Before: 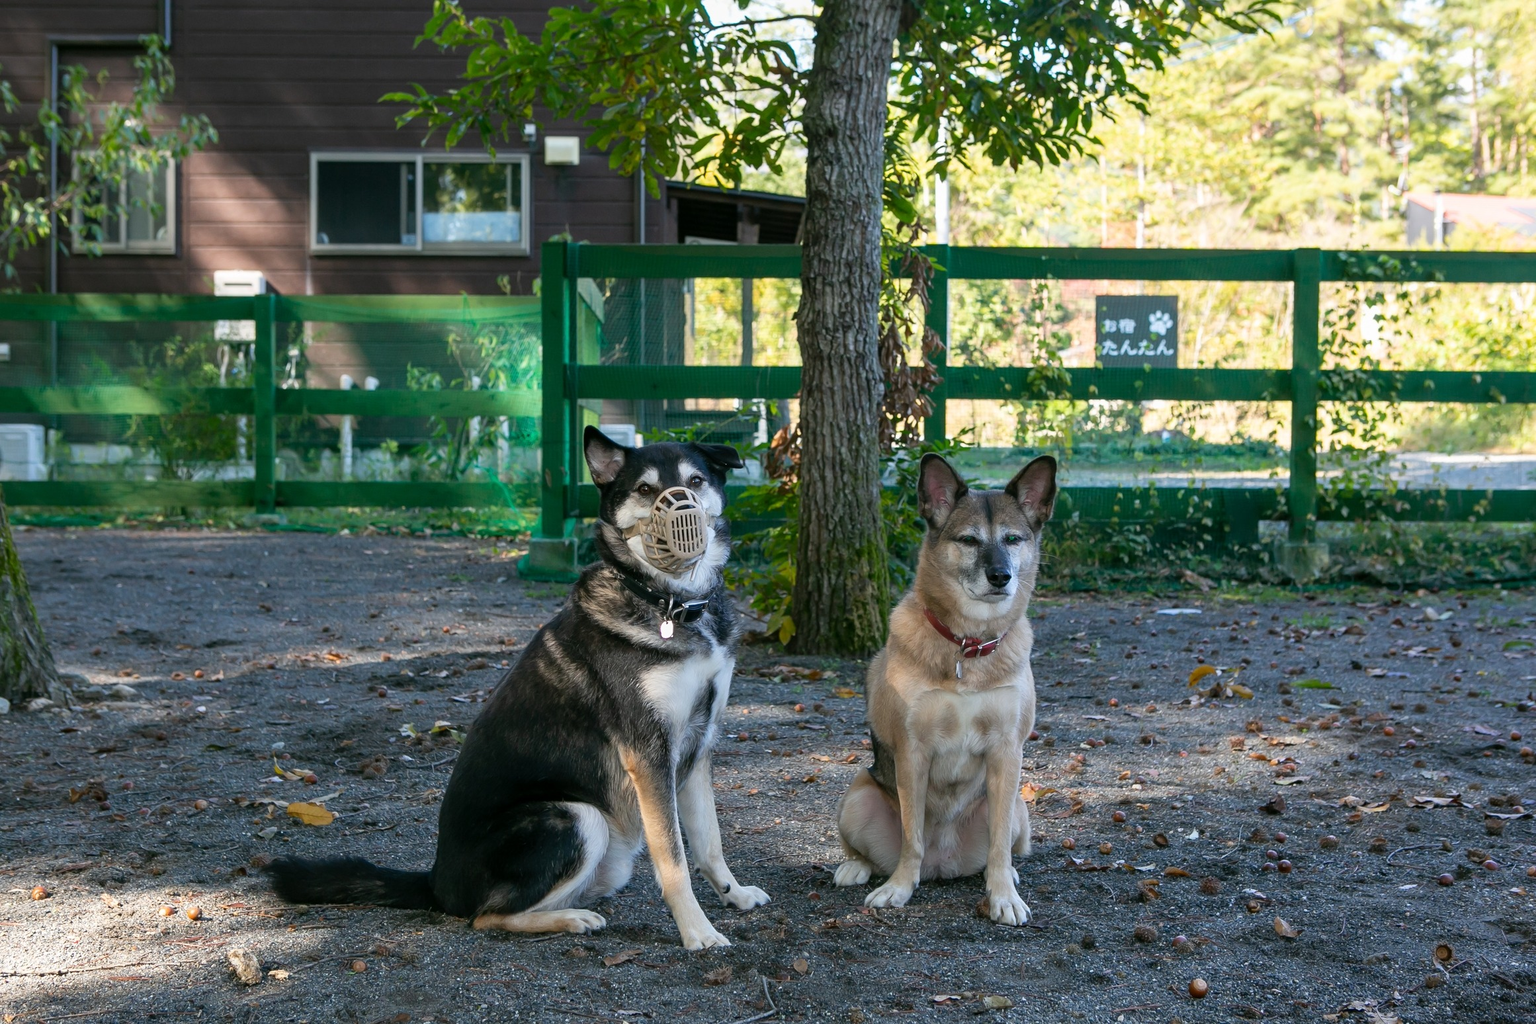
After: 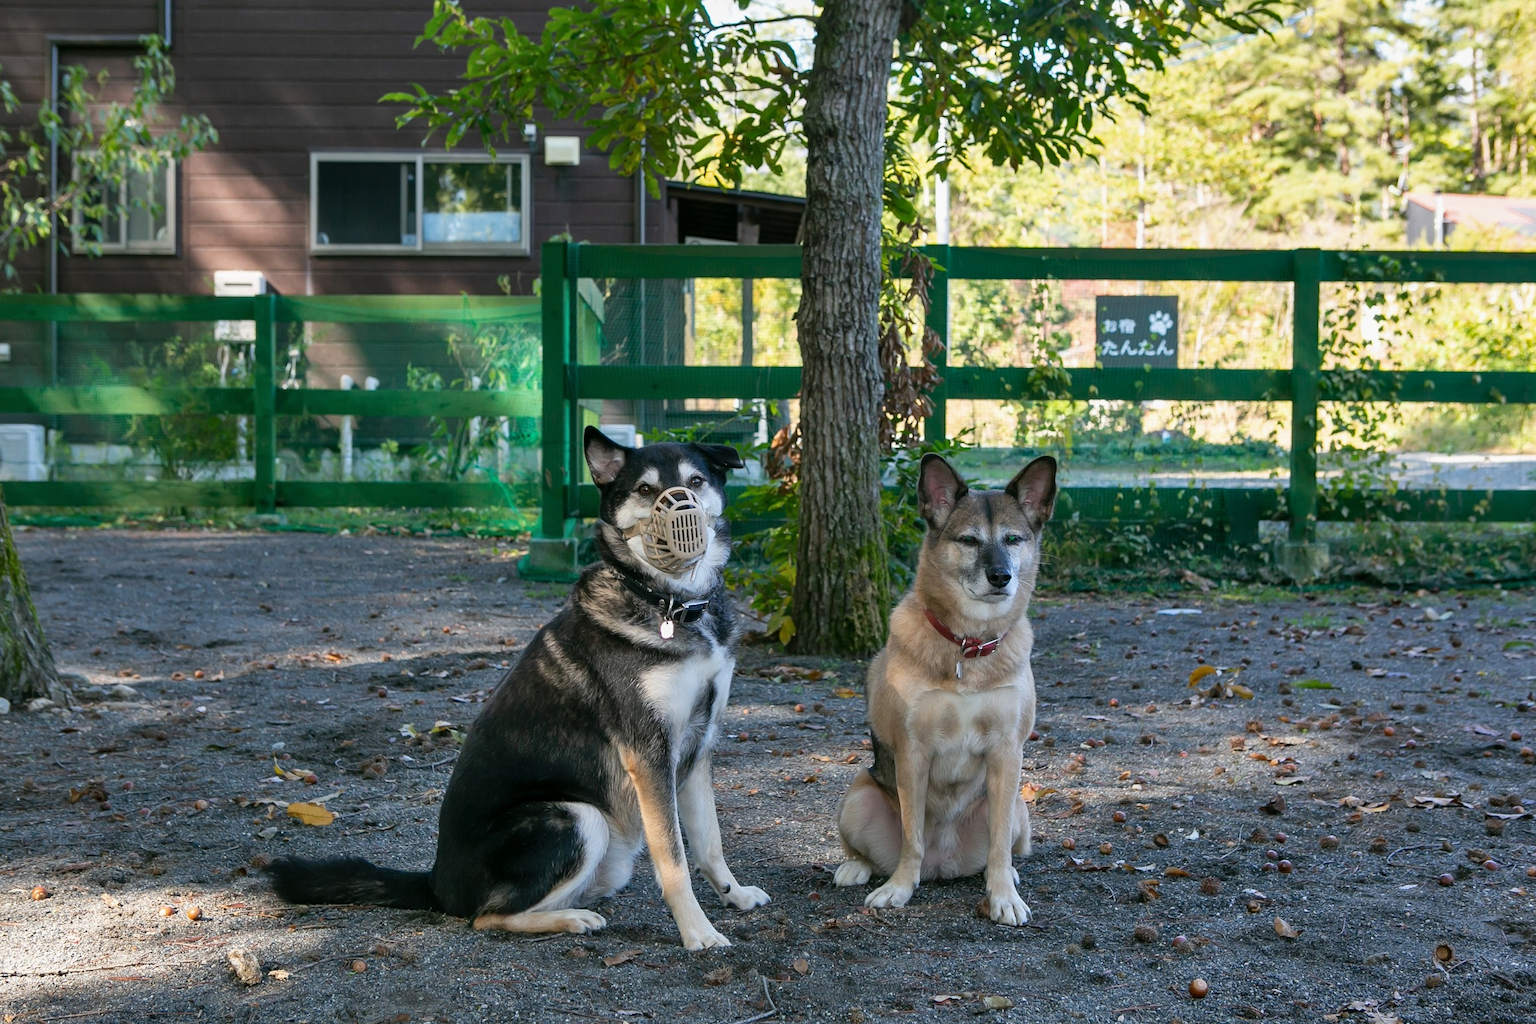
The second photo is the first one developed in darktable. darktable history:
base curve: preserve colors average RGB
shadows and highlights: shadows 43.87, white point adjustment -1.28, soften with gaussian
